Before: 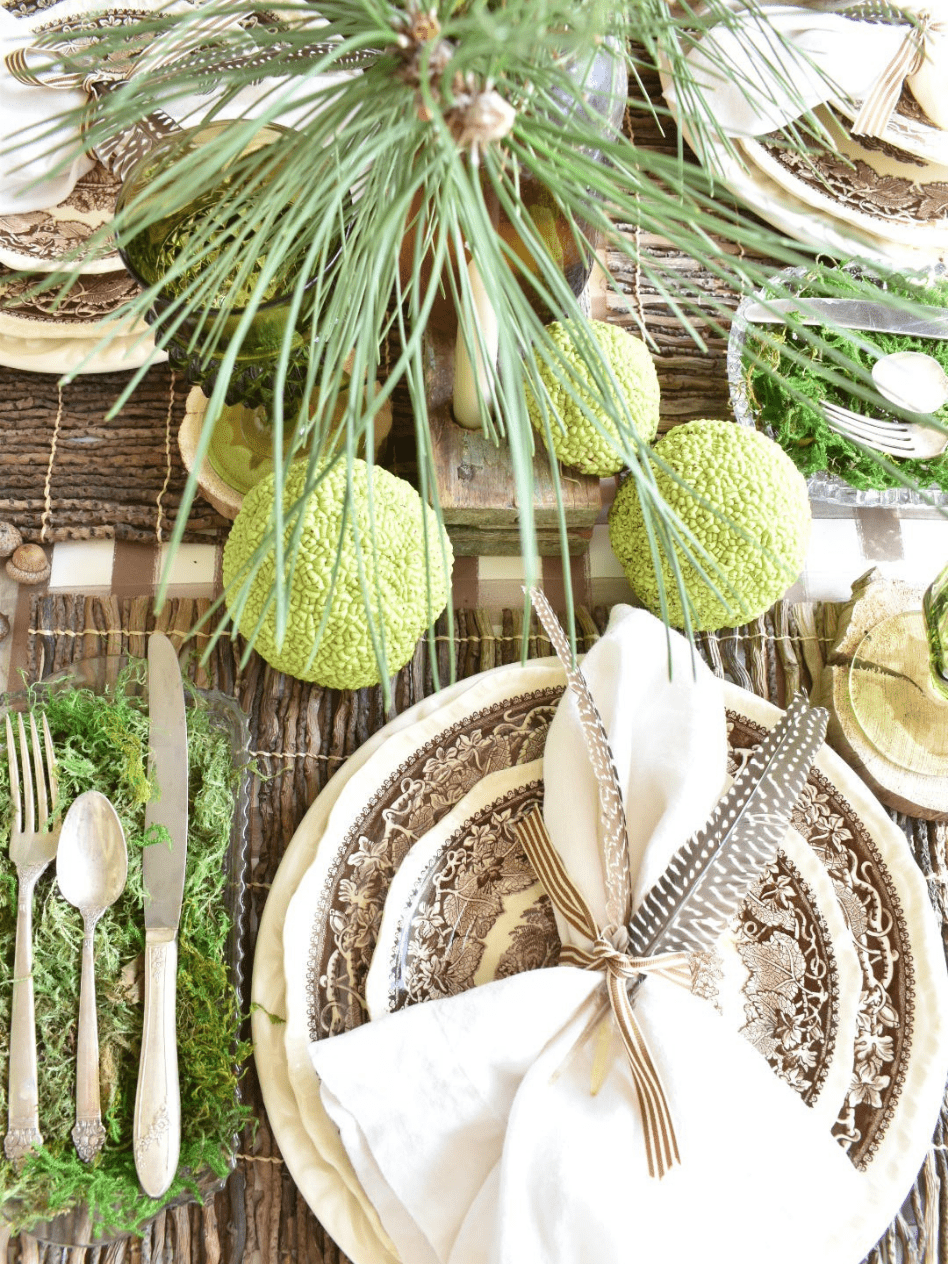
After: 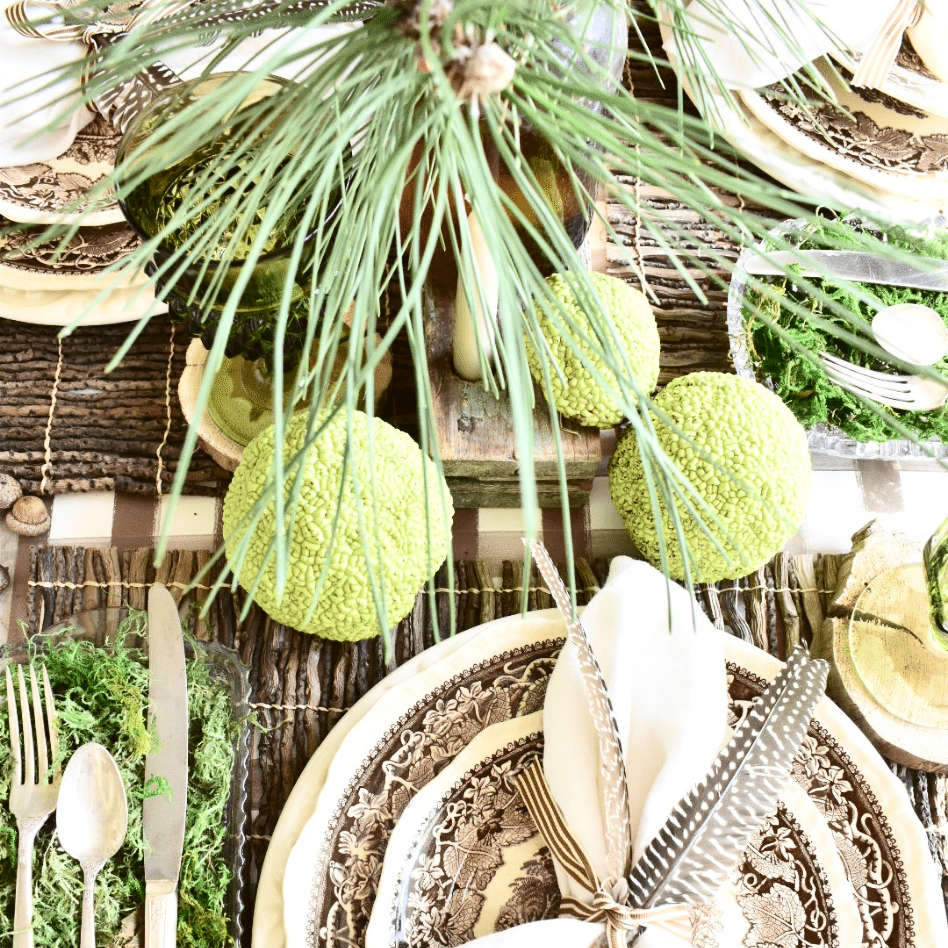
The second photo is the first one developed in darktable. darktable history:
contrast brightness saturation: contrast 0.28
crop: top 3.857%, bottom 21.132%
